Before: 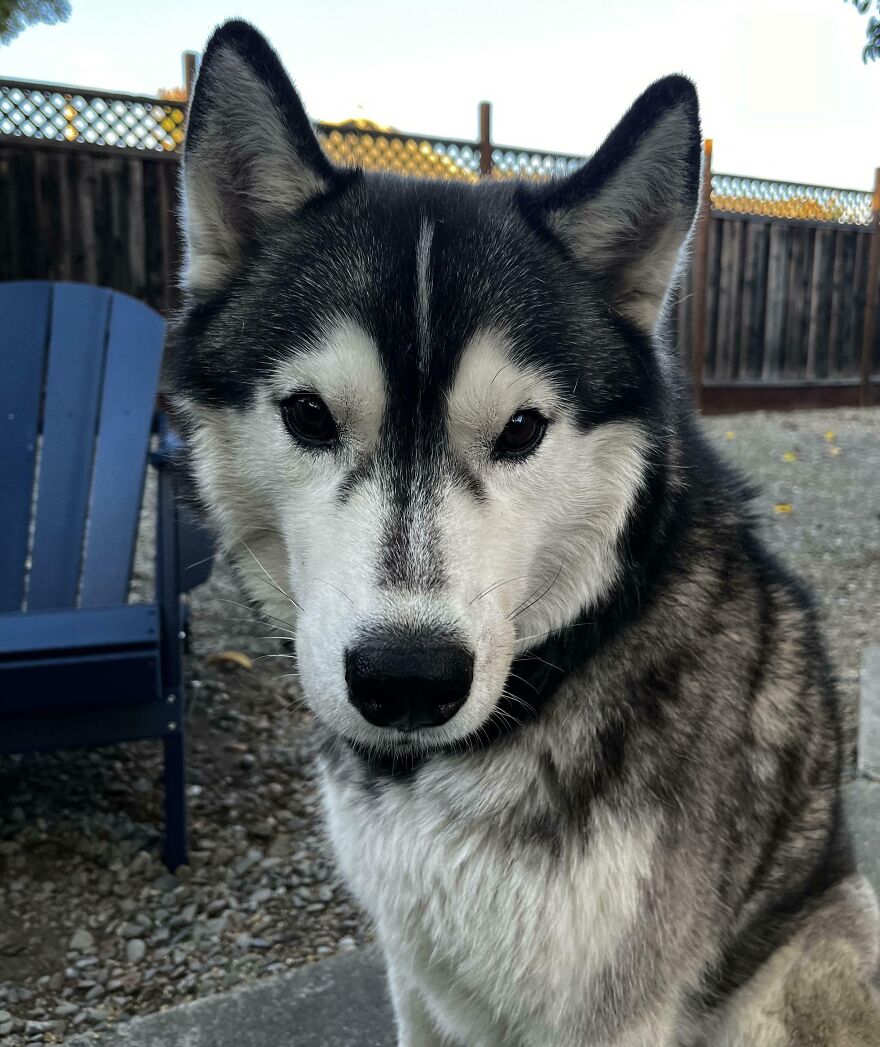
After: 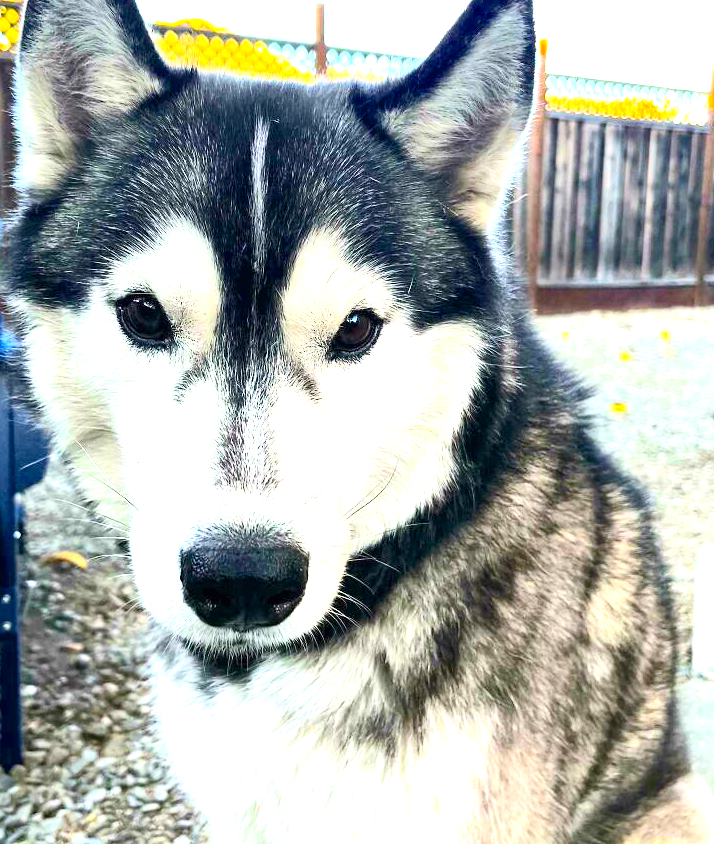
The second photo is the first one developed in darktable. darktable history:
exposure: exposure 2.183 EV, compensate highlight preservation false
color balance rgb: perceptual saturation grading › global saturation 25.11%, global vibrance 16.208%, saturation formula JzAzBz (2021)
contrast brightness saturation: contrast 0.204, brightness 0.167, saturation 0.215
crop: left 18.842%, top 9.633%, right 0.001%, bottom 9.7%
